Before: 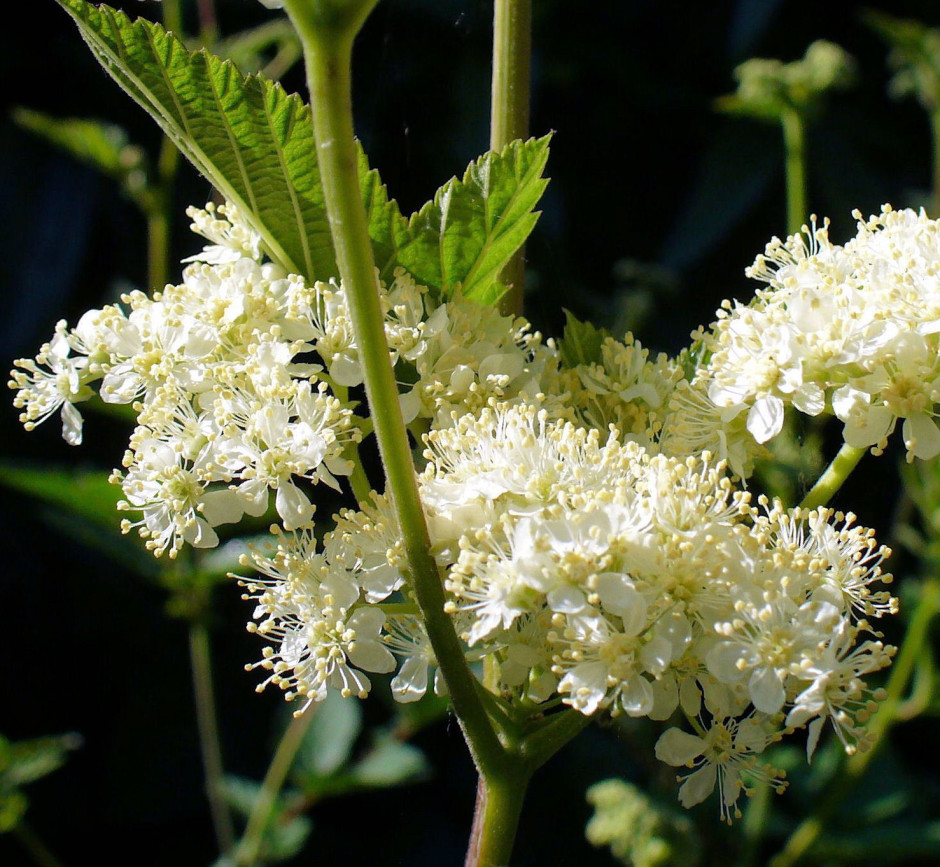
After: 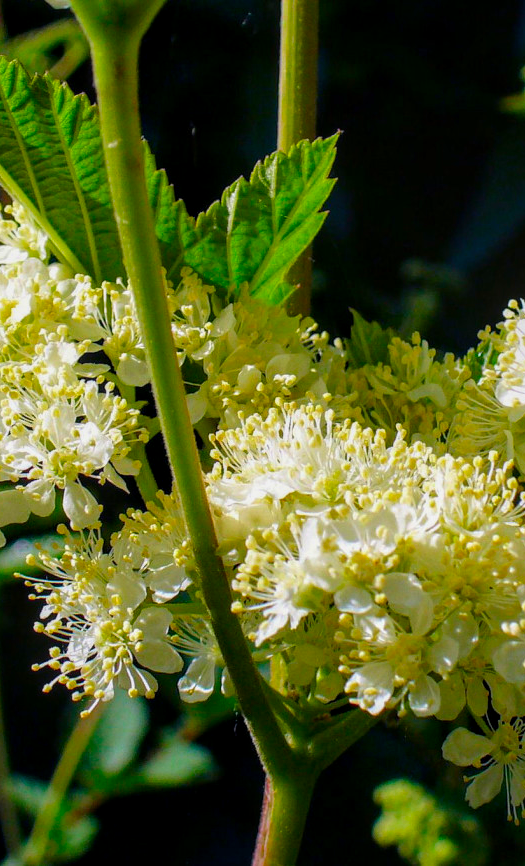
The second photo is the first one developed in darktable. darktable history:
color correction: highlights b* 0.026, saturation 1.8
crop and rotate: left 22.685%, right 21.413%
exposure: exposure -0.253 EV, compensate highlight preservation false
local contrast: on, module defaults
